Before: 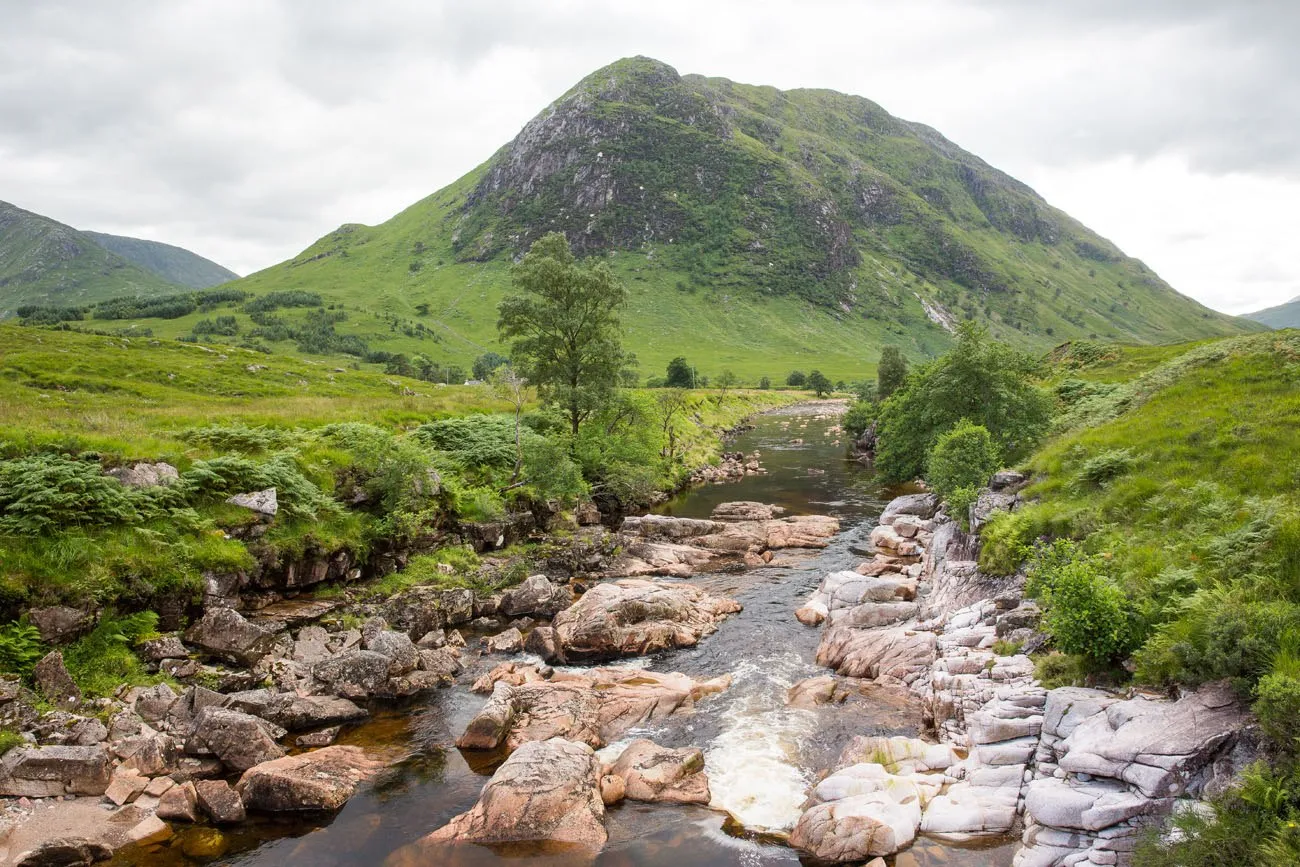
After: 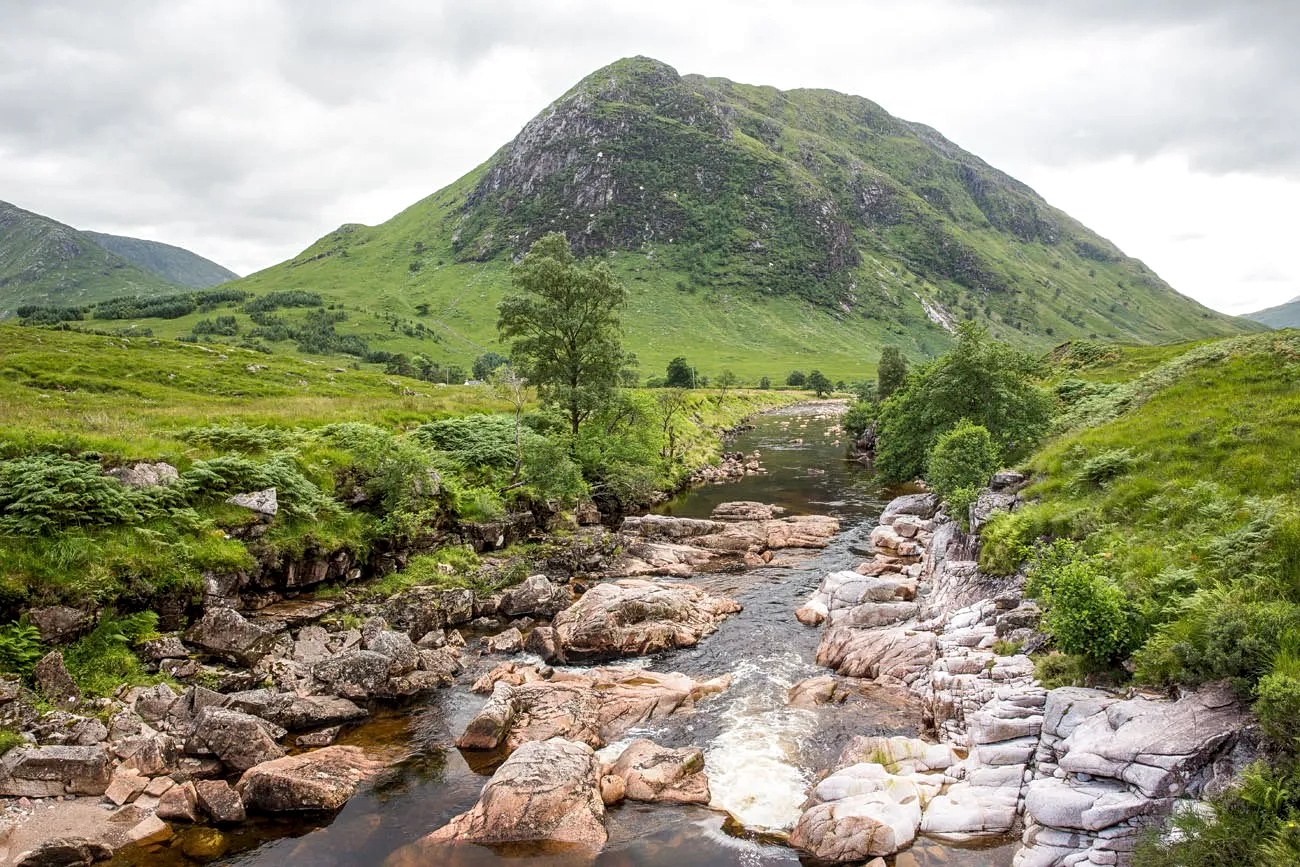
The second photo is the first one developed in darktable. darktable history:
sharpen: amount 0.212
local contrast: on, module defaults
